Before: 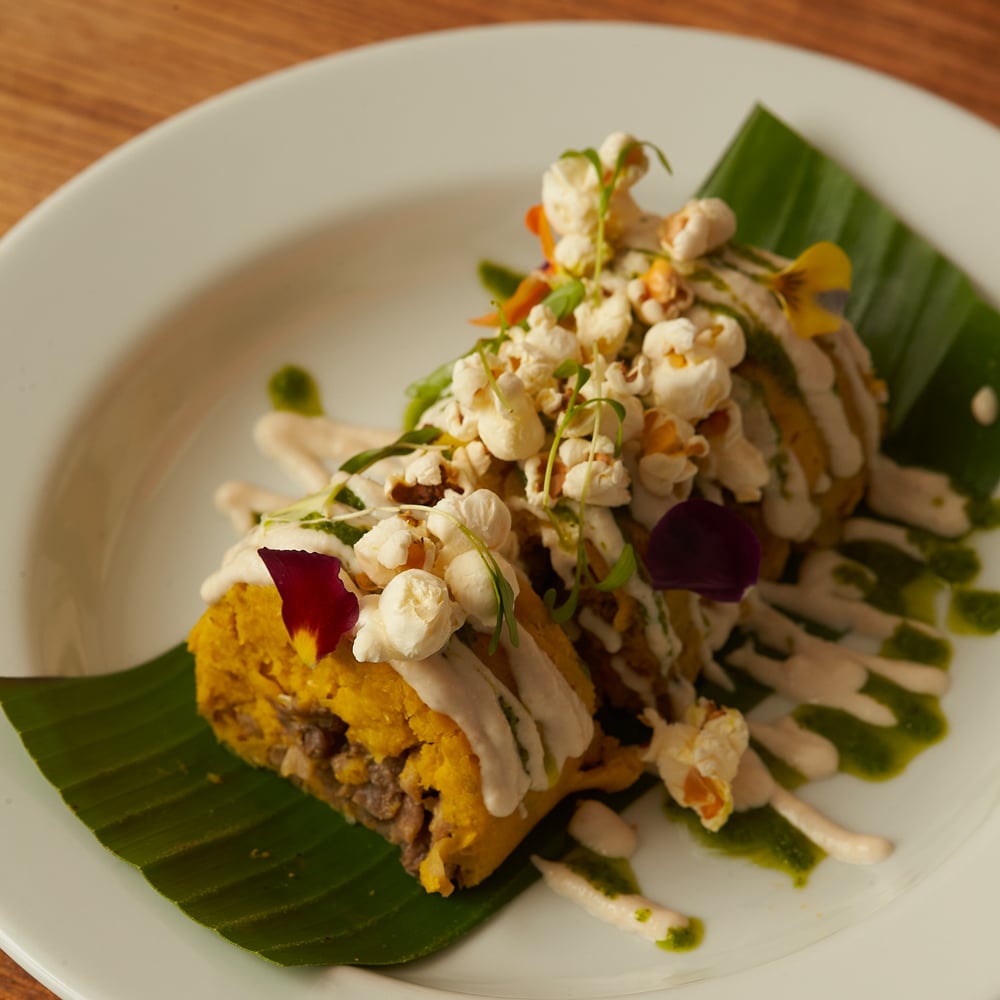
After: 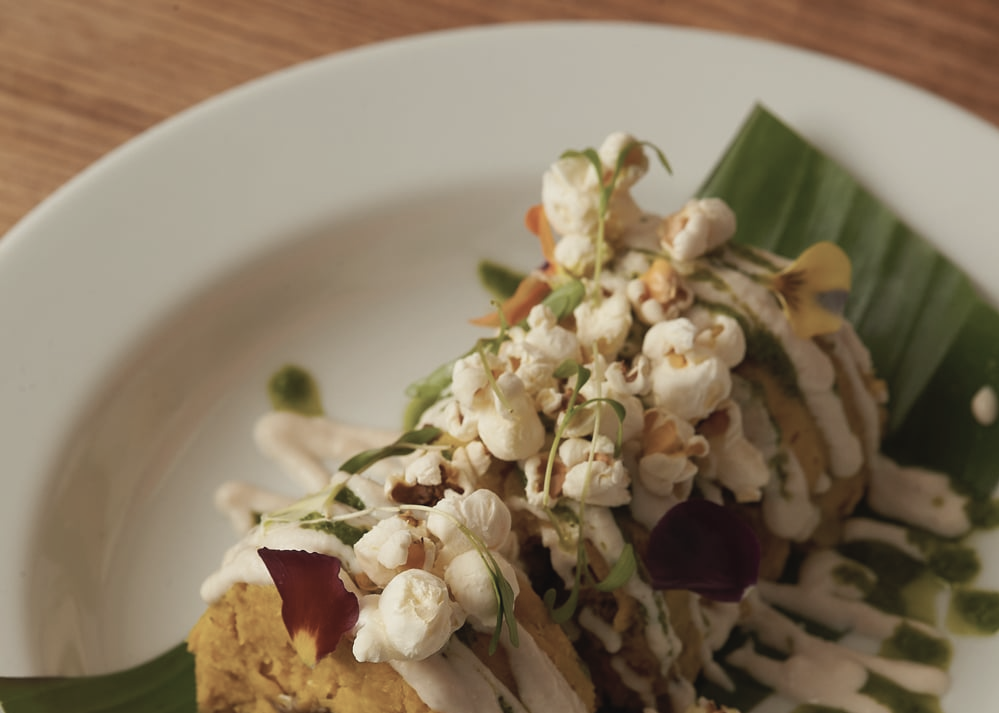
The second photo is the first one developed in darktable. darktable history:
contrast brightness saturation: contrast -0.063, saturation -0.407
crop: right 0.001%, bottom 28.656%
